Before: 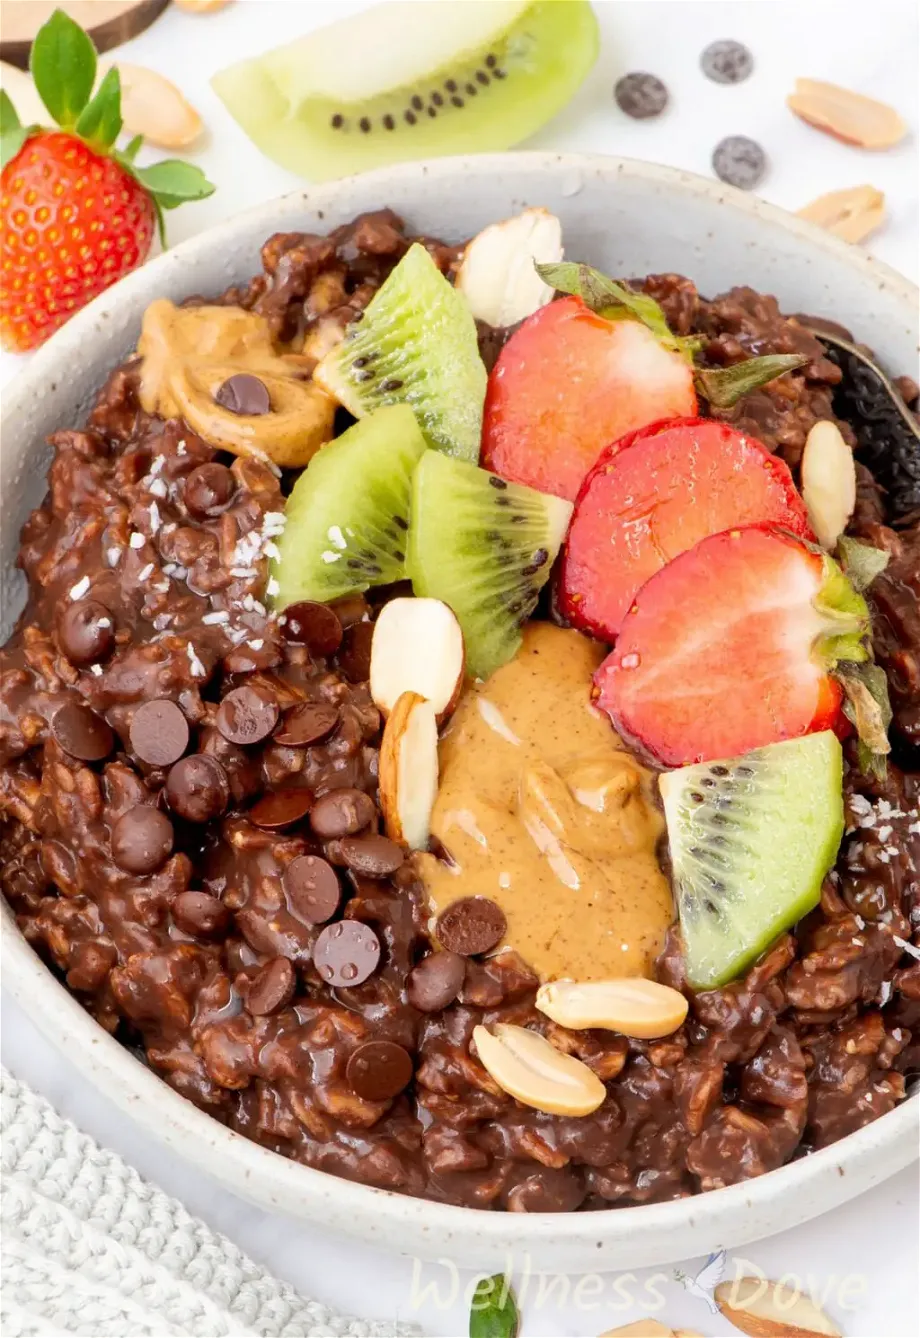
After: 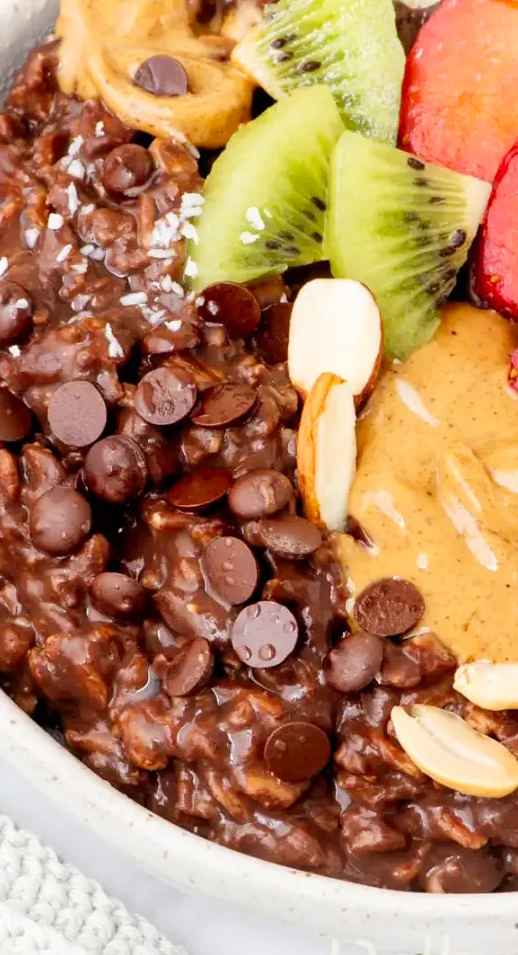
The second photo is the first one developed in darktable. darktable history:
crop: left 8.966%, top 23.852%, right 34.699%, bottom 4.703%
tone curve: curves: ch0 [(0, 0) (0.004, 0.002) (0.02, 0.013) (0.218, 0.218) (0.664, 0.718) (0.832, 0.873) (1, 1)], preserve colors none
